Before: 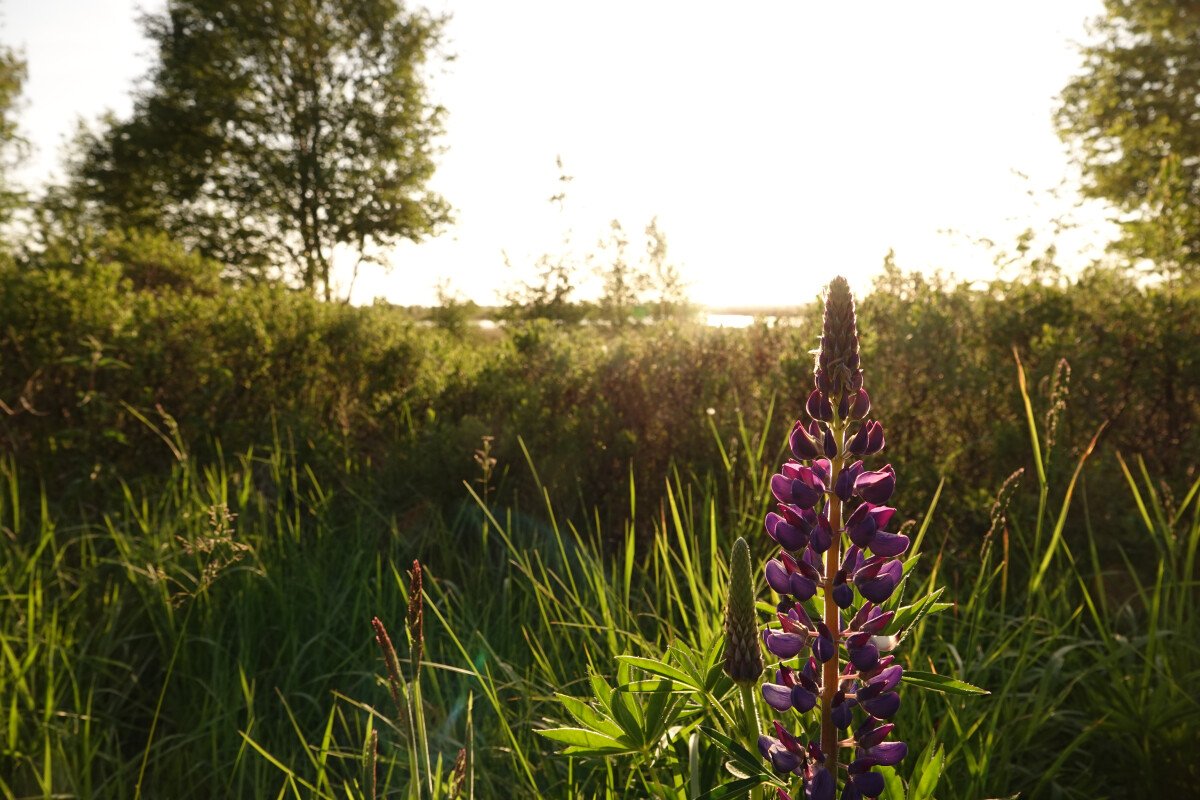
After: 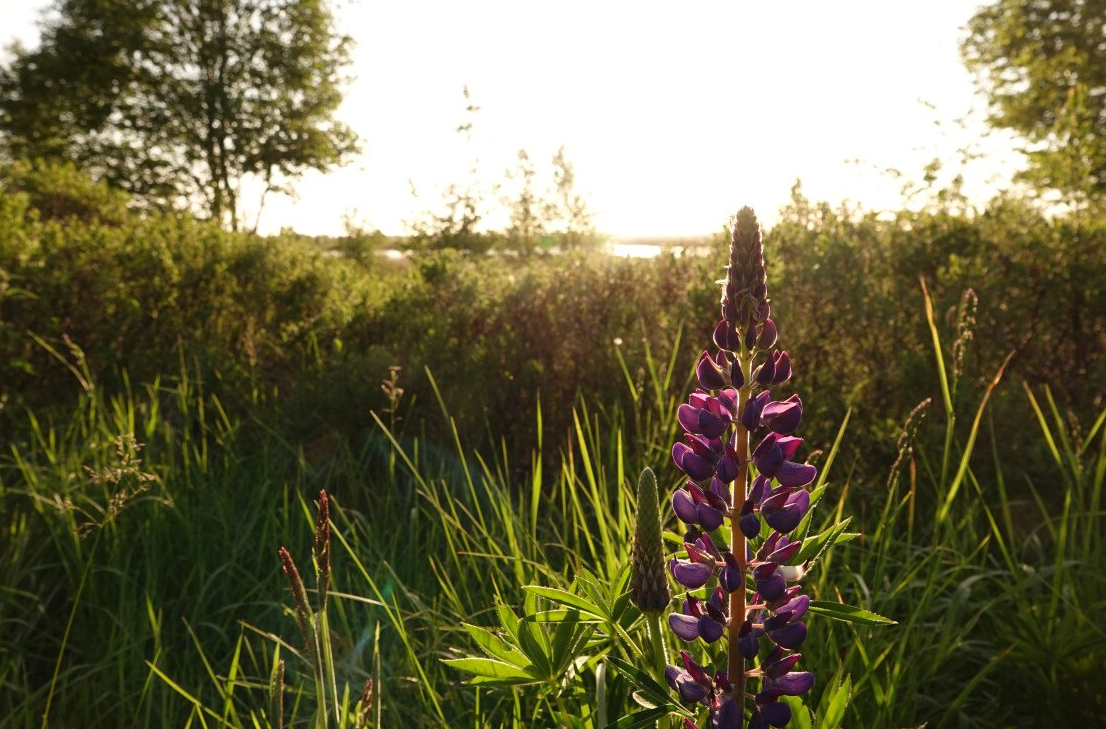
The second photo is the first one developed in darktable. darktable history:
crop and rotate: left 7.824%, top 8.793%
